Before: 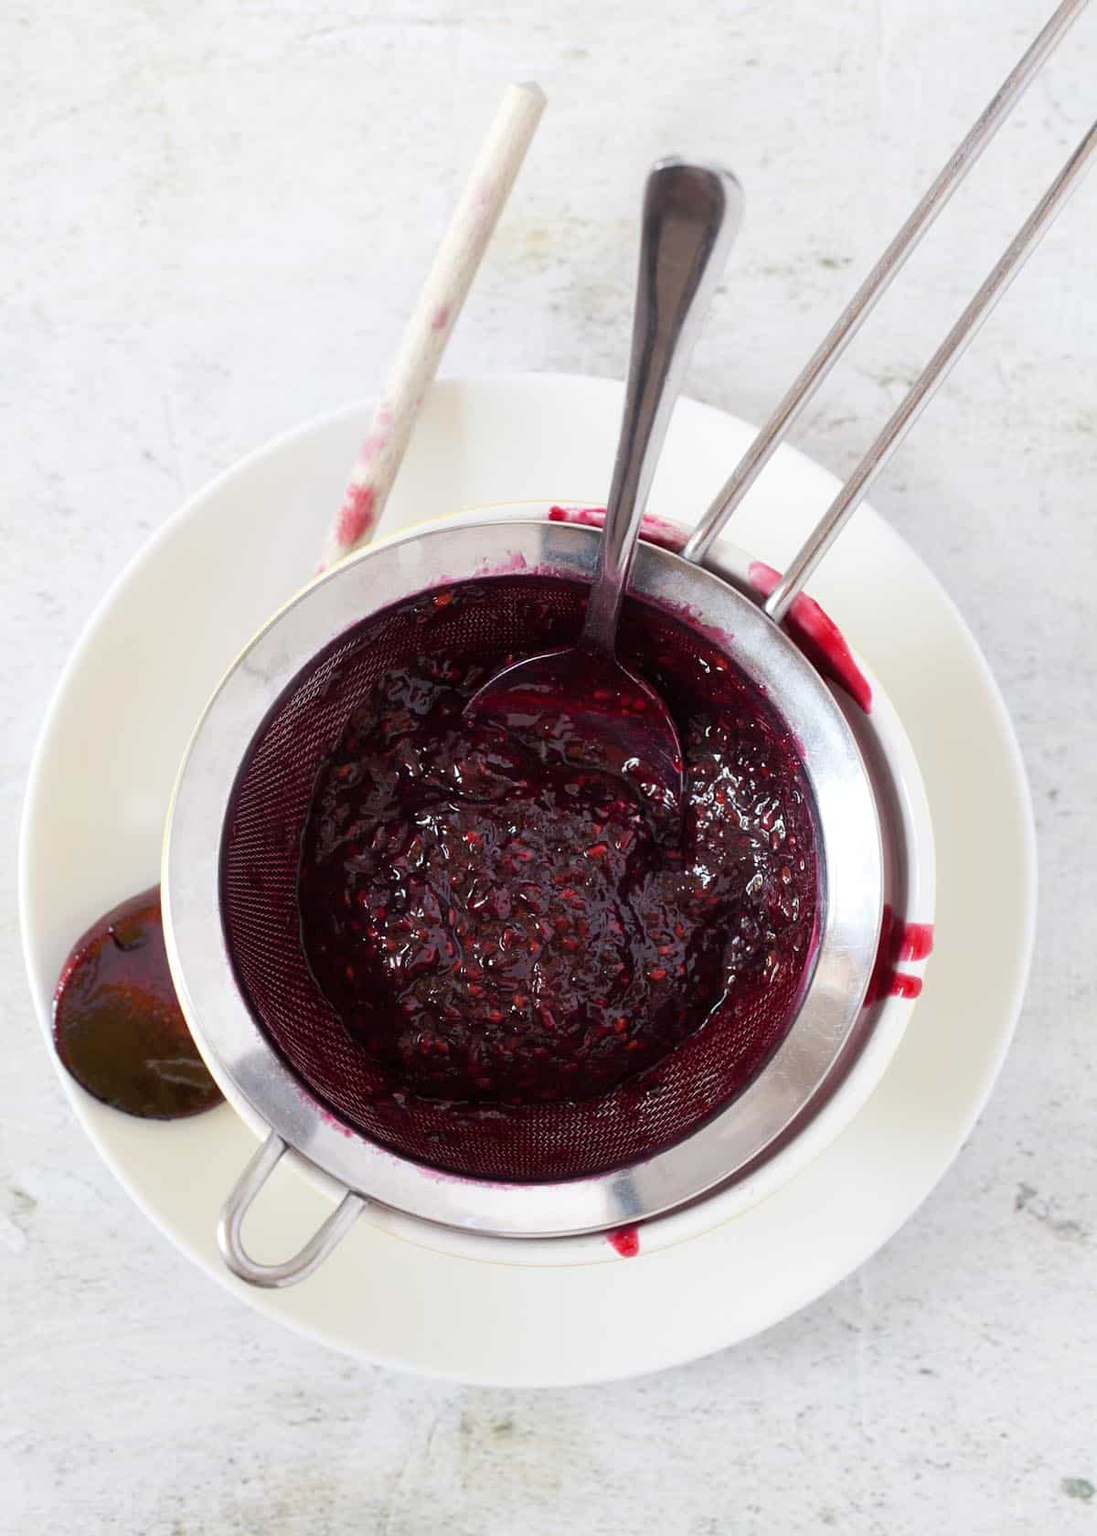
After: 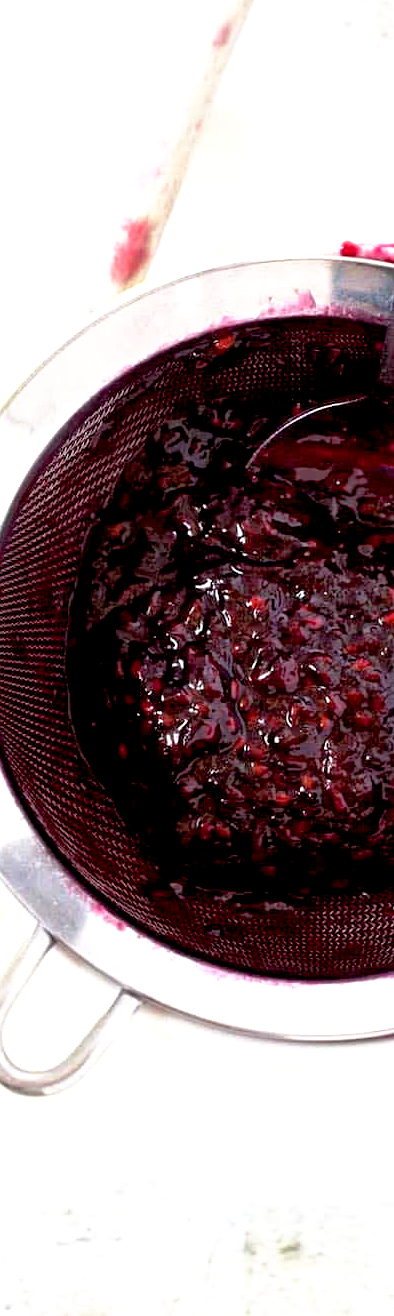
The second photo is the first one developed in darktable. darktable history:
color calibration: gray › normalize channels true, illuminant same as pipeline (D50), adaptation none (bypass), x 0.332, y 0.335, temperature 5016.25 K, gamut compression 0.015
exposure: exposure 0.605 EV, compensate exposure bias true, compensate highlight preservation false
base curve: curves: ch0 [(0.017, 0) (0.425, 0.441) (0.844, 0.933) (1, 1)], preserve colors none
local contrast: mode bilateral grid, contrast 20, coarseness 49, detail 132%, midtone range 0.2
crop and rotate: left 21.711%, top 18.663%, right 45.393%, bottom 2.997%
